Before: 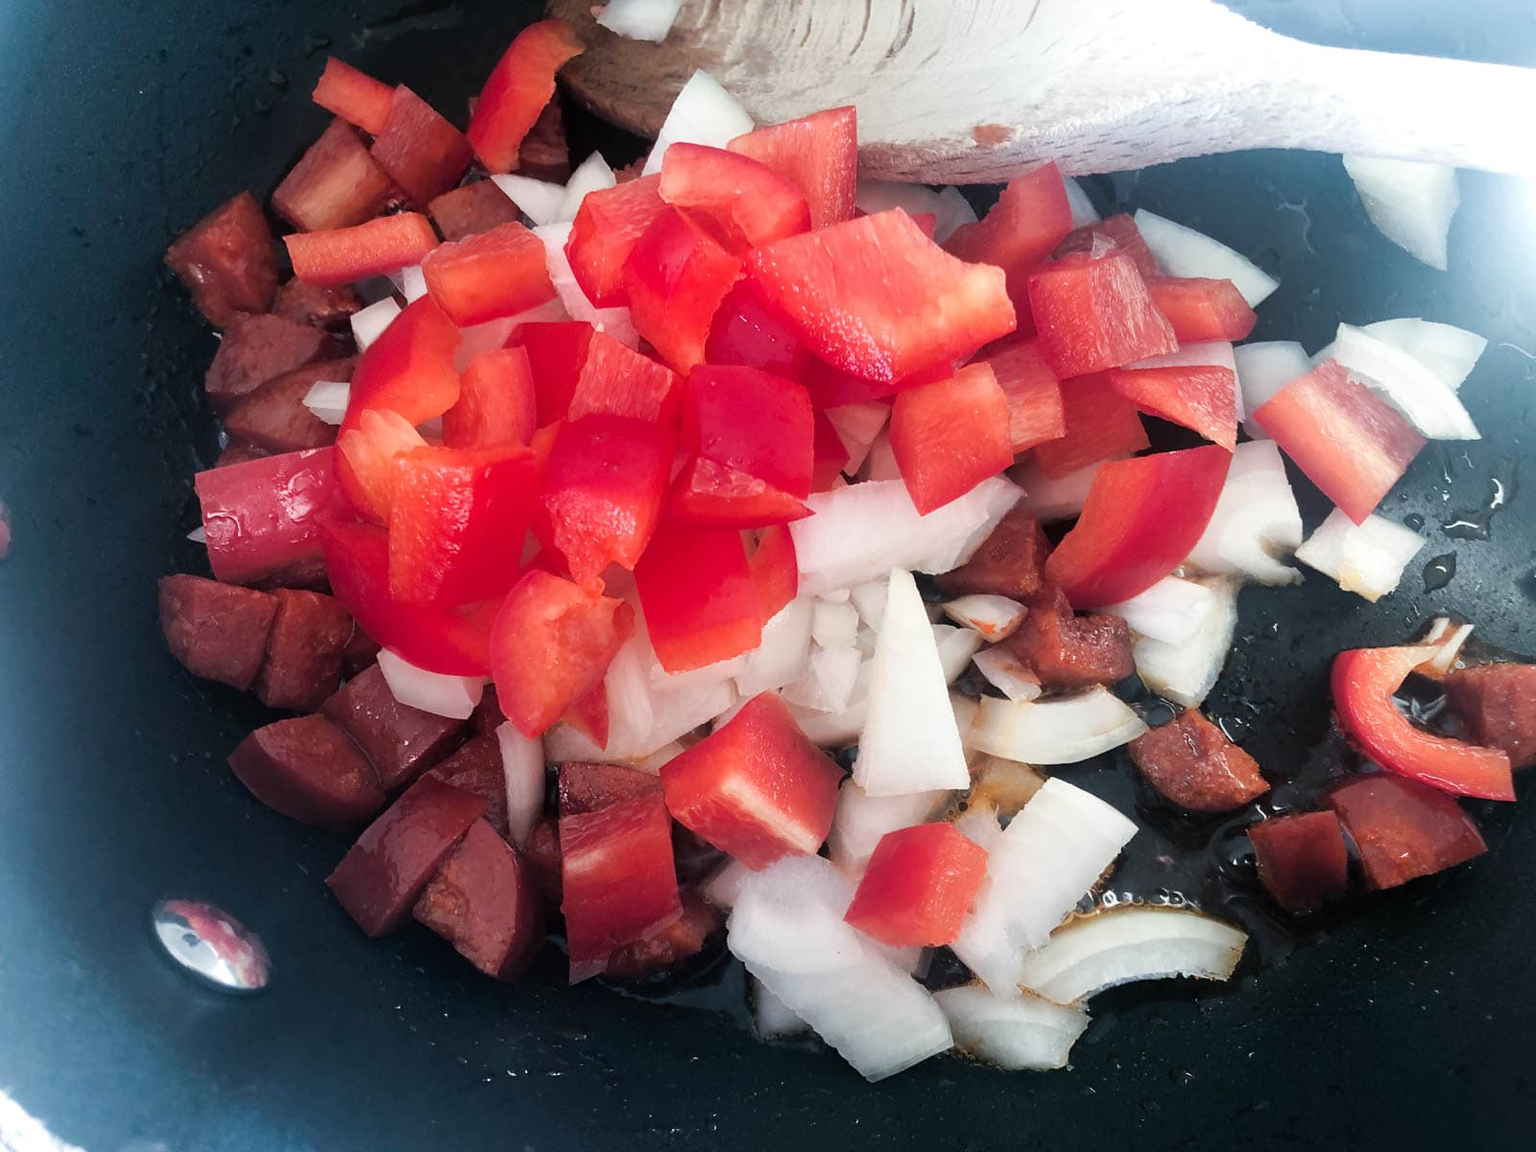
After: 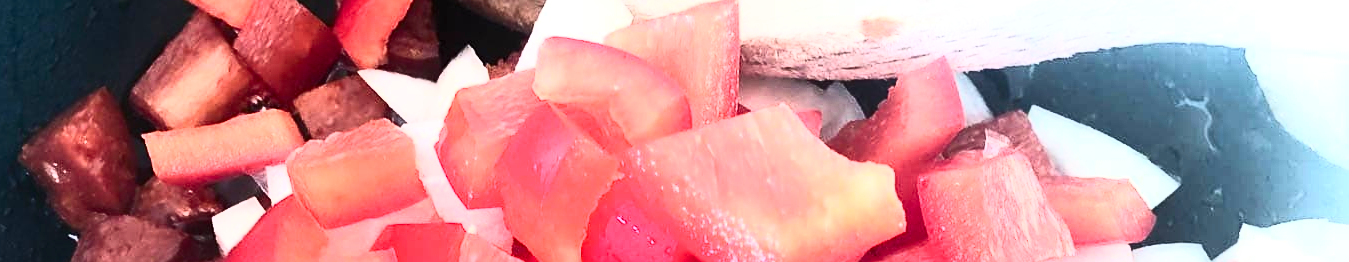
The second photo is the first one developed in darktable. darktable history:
sharpen: amount 0.215
exposure: black level correction 0, exposure 0.499 EV, compensate highlight preservation false
contrast brightness saturation: contrast 0.607, brightness 0.352, saturation 0.138
crop and rotate: left 9.623%, top 9.376%, right 6.041%, bottom 68.734%
